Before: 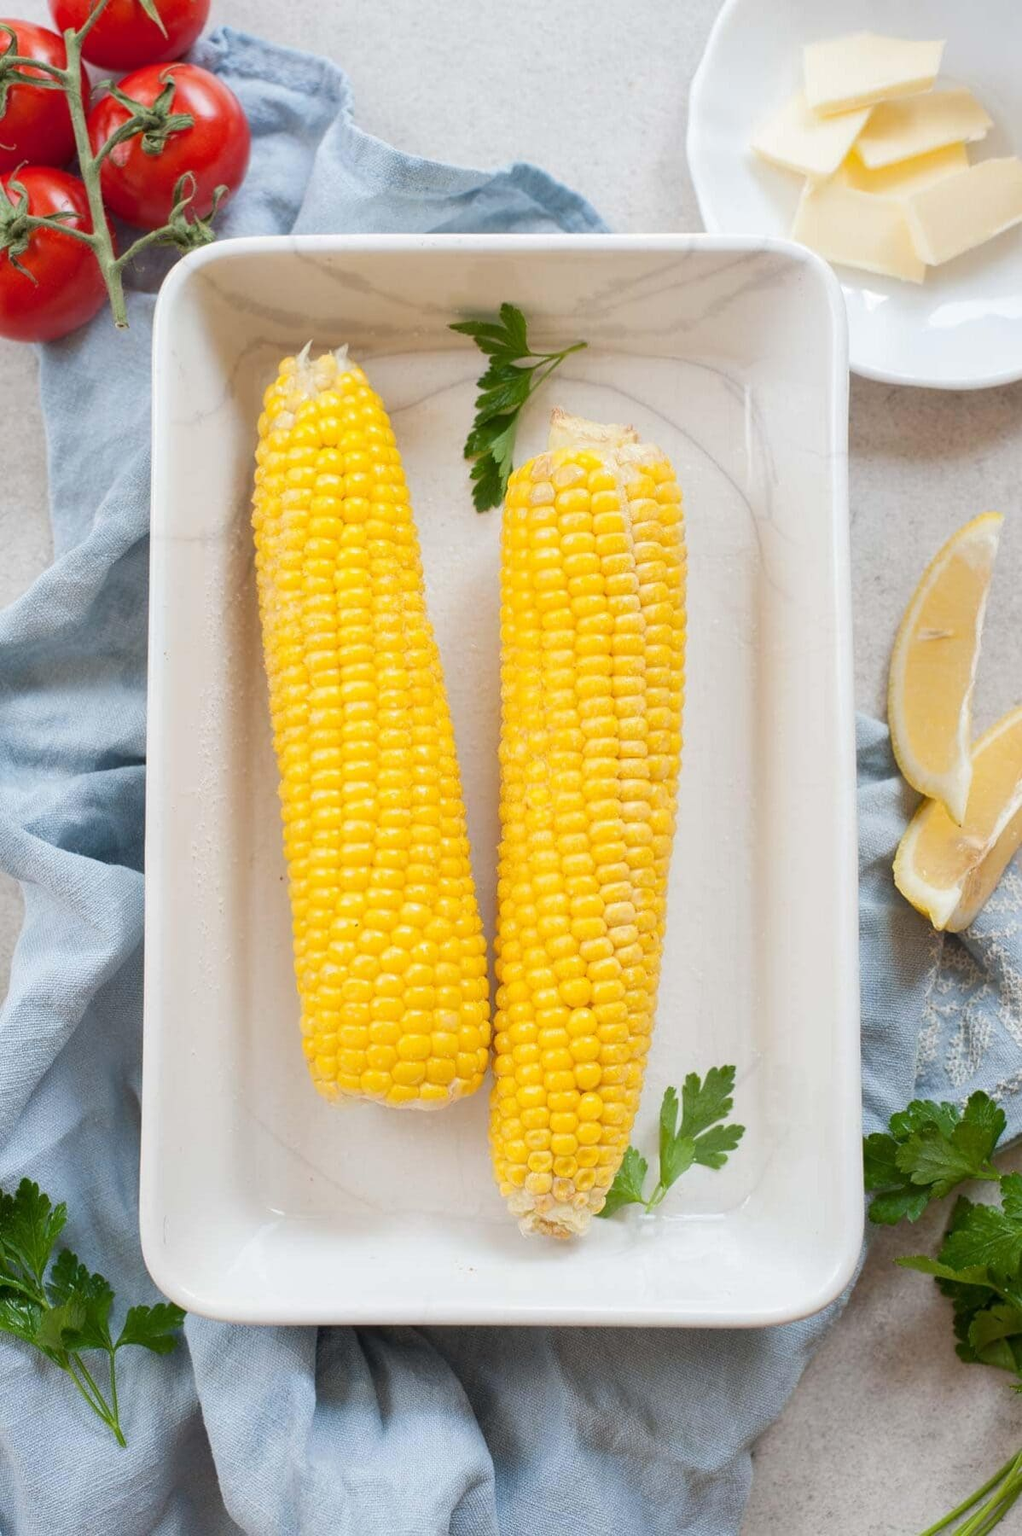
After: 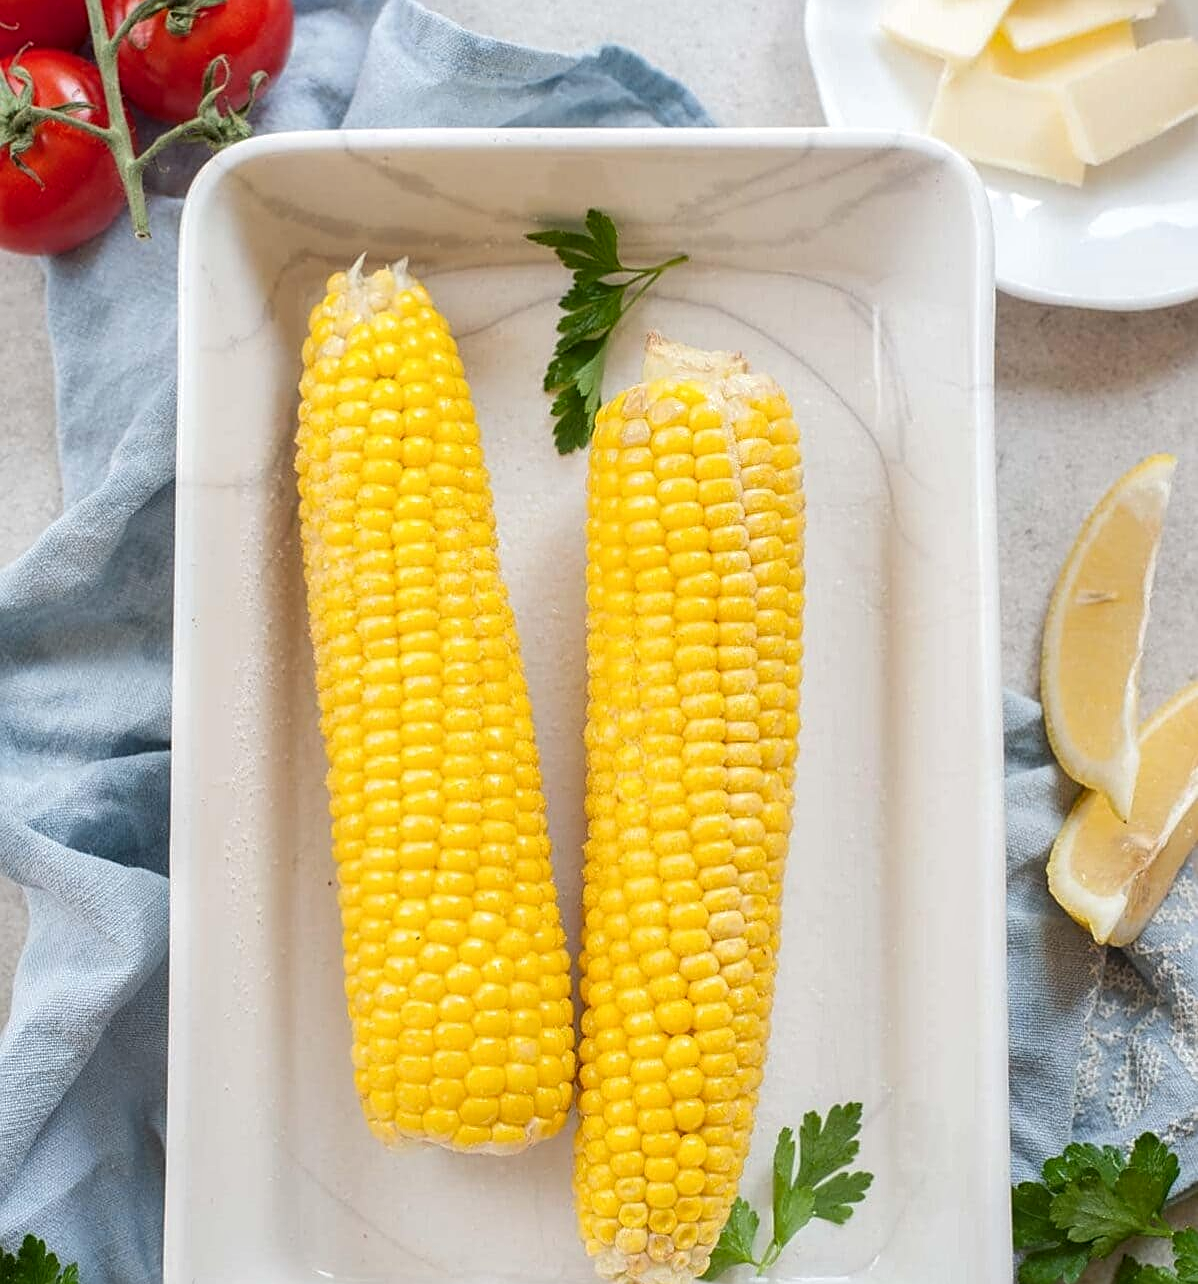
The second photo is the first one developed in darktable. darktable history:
sharpen: on, module defaults
crop and rotate: top 8.144%, bottom 20.498%
local contrast: on, module defaults
